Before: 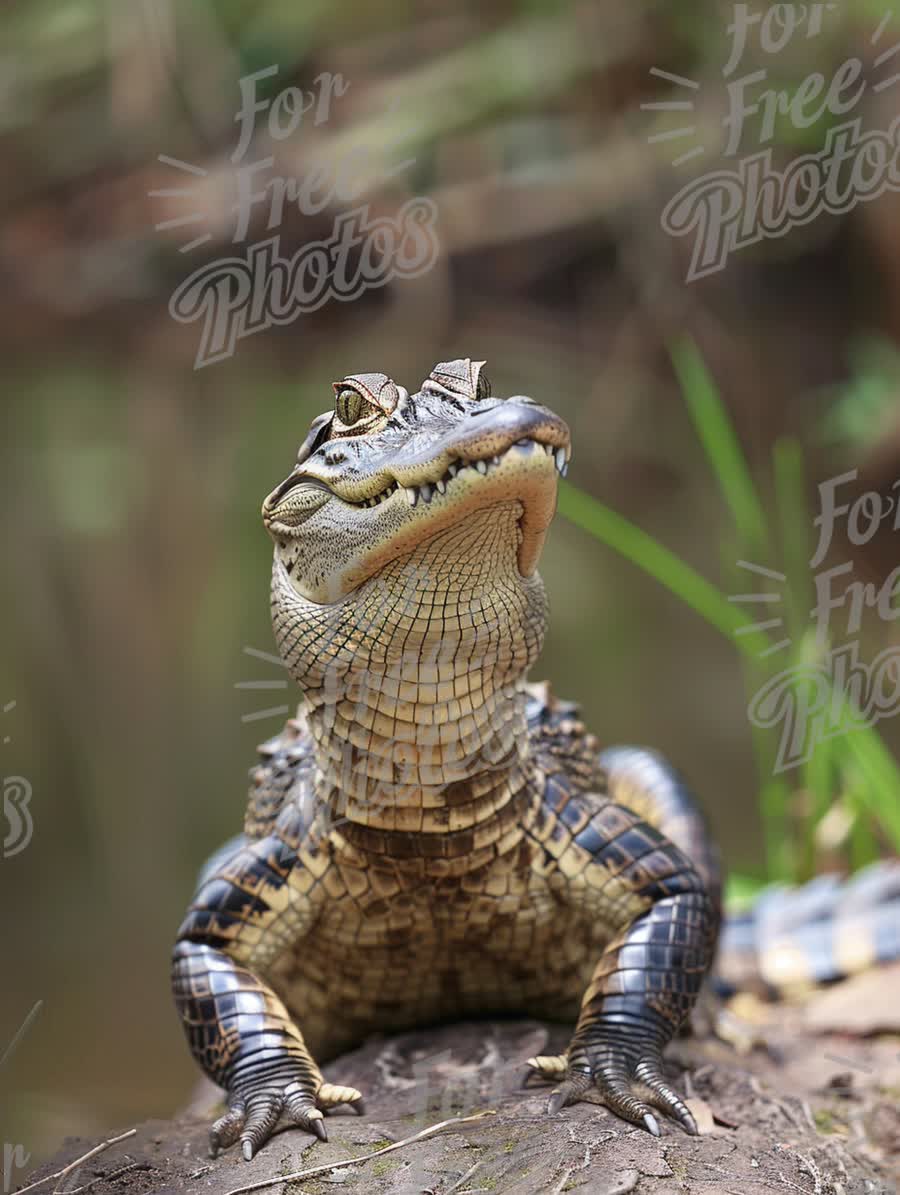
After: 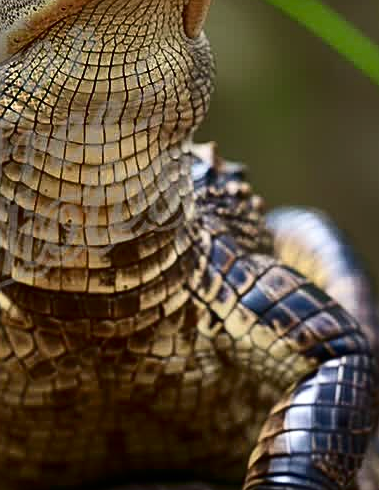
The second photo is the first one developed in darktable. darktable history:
sharpen: on, module defaults
crop: left 37.221%, top 45.169%, right 20.63%, bottom 13.777%
contrast brightness saturation: contrast 0.21, brightness -0.11, saturation 0.21
